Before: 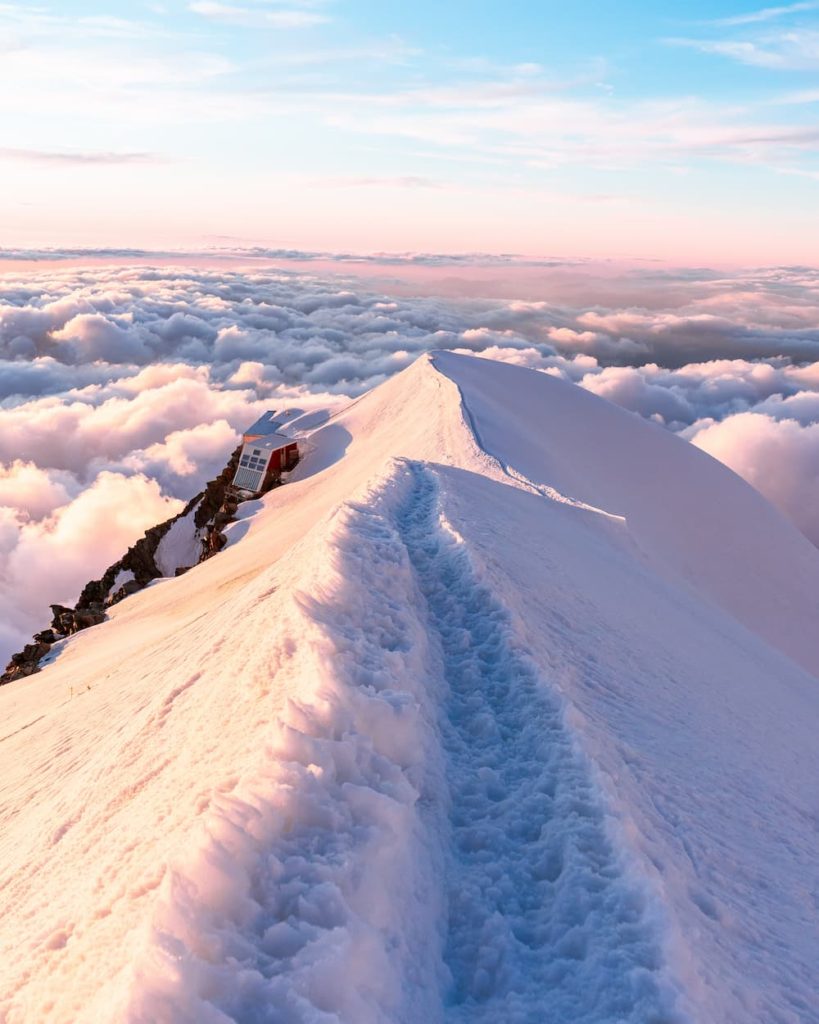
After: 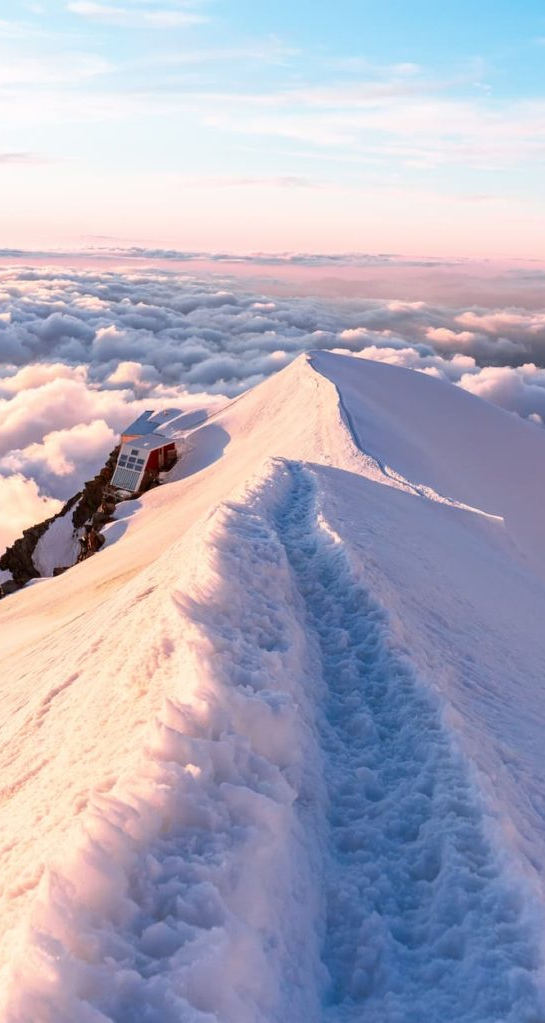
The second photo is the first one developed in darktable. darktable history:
crop and rotate: left 14.984%, right 18.377%
